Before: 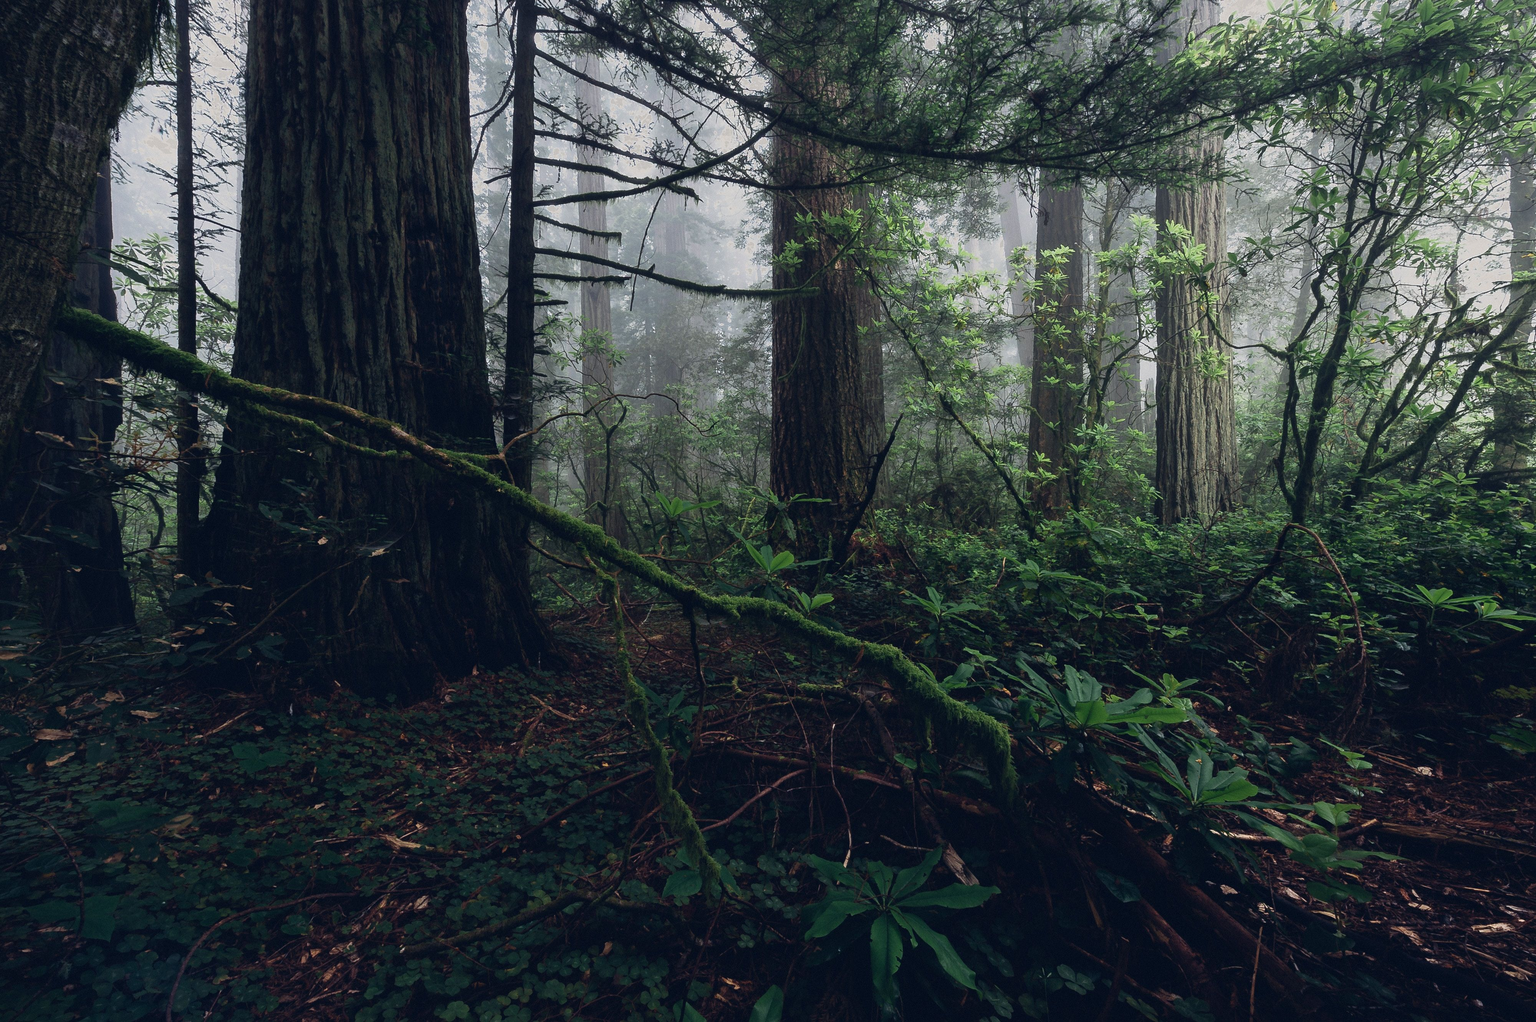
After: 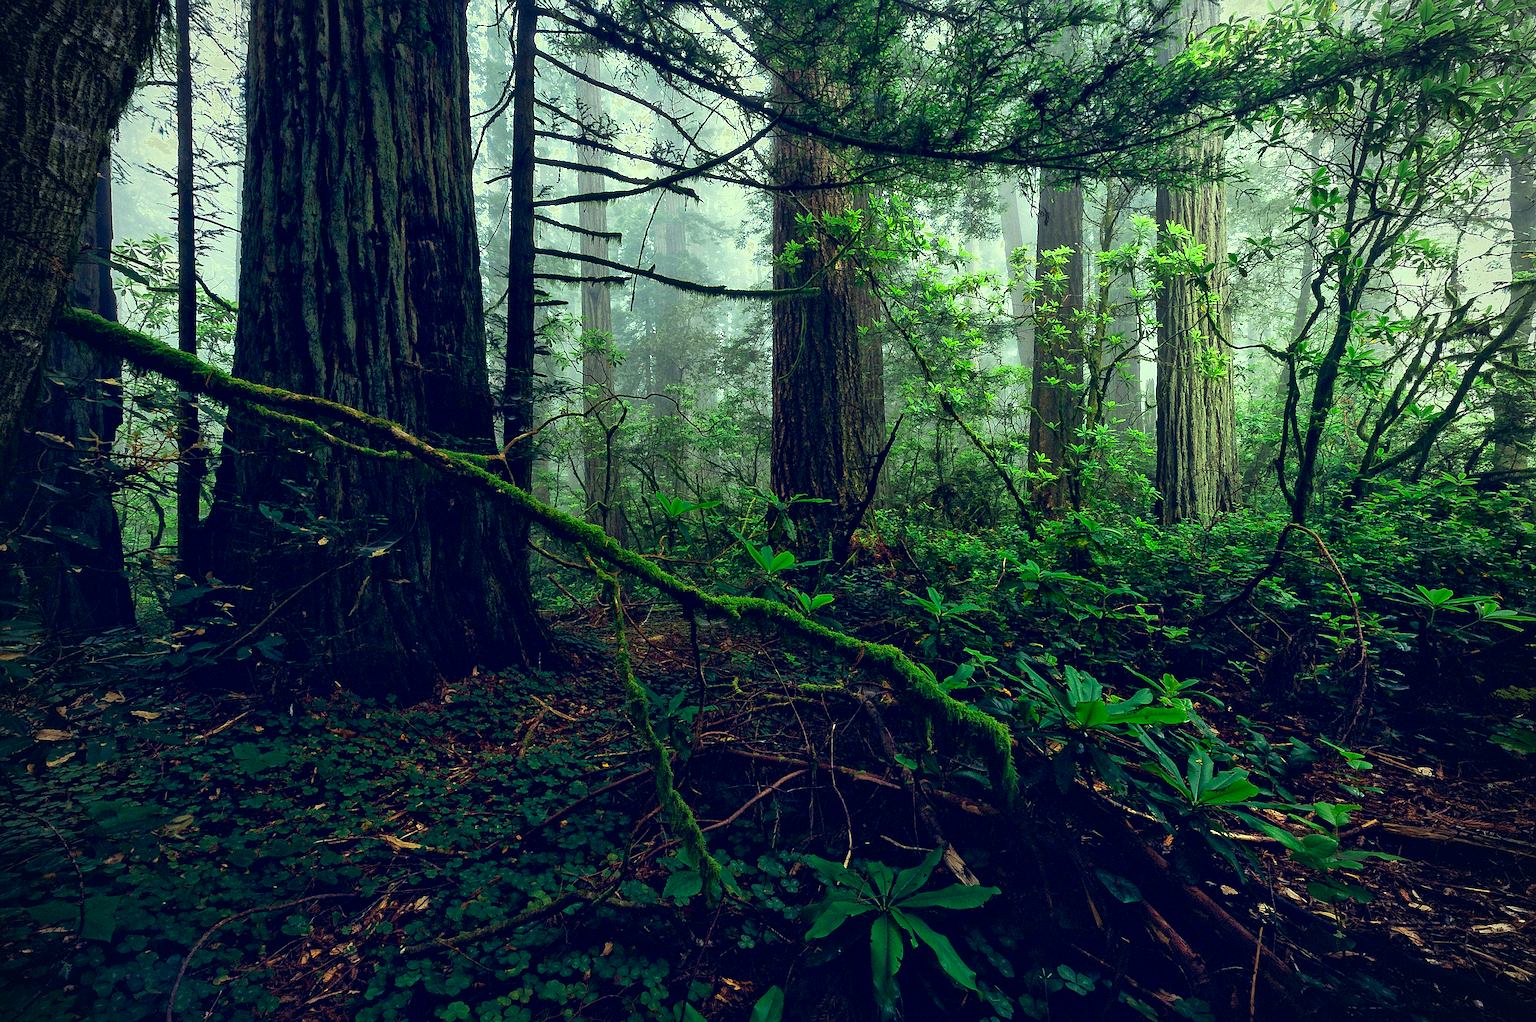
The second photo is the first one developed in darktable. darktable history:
sharpen: on, module defaults
vignetting: fall-off radius 60.83%, unbound false
exposure: black level correction 0.004, exposure 0.412 EV, compensate highlight preservation false
color correction: highlights a* -11.05, highlights b* 9.8, saturation 1.72
local contrast: mode bilateral grid, contrast 26, coarseness 48, detail 151%, midtone range 0.2
